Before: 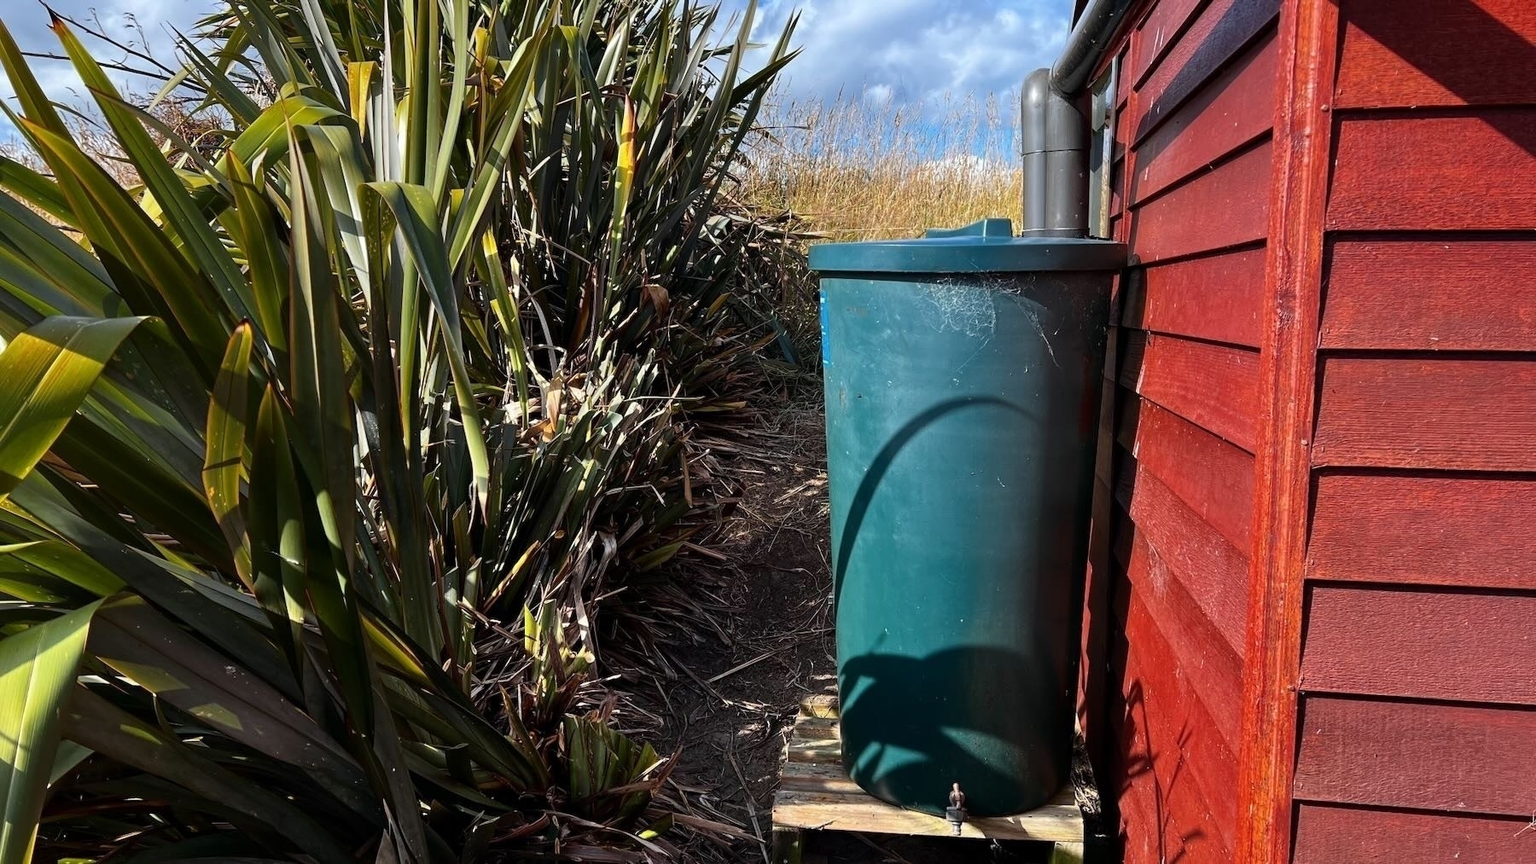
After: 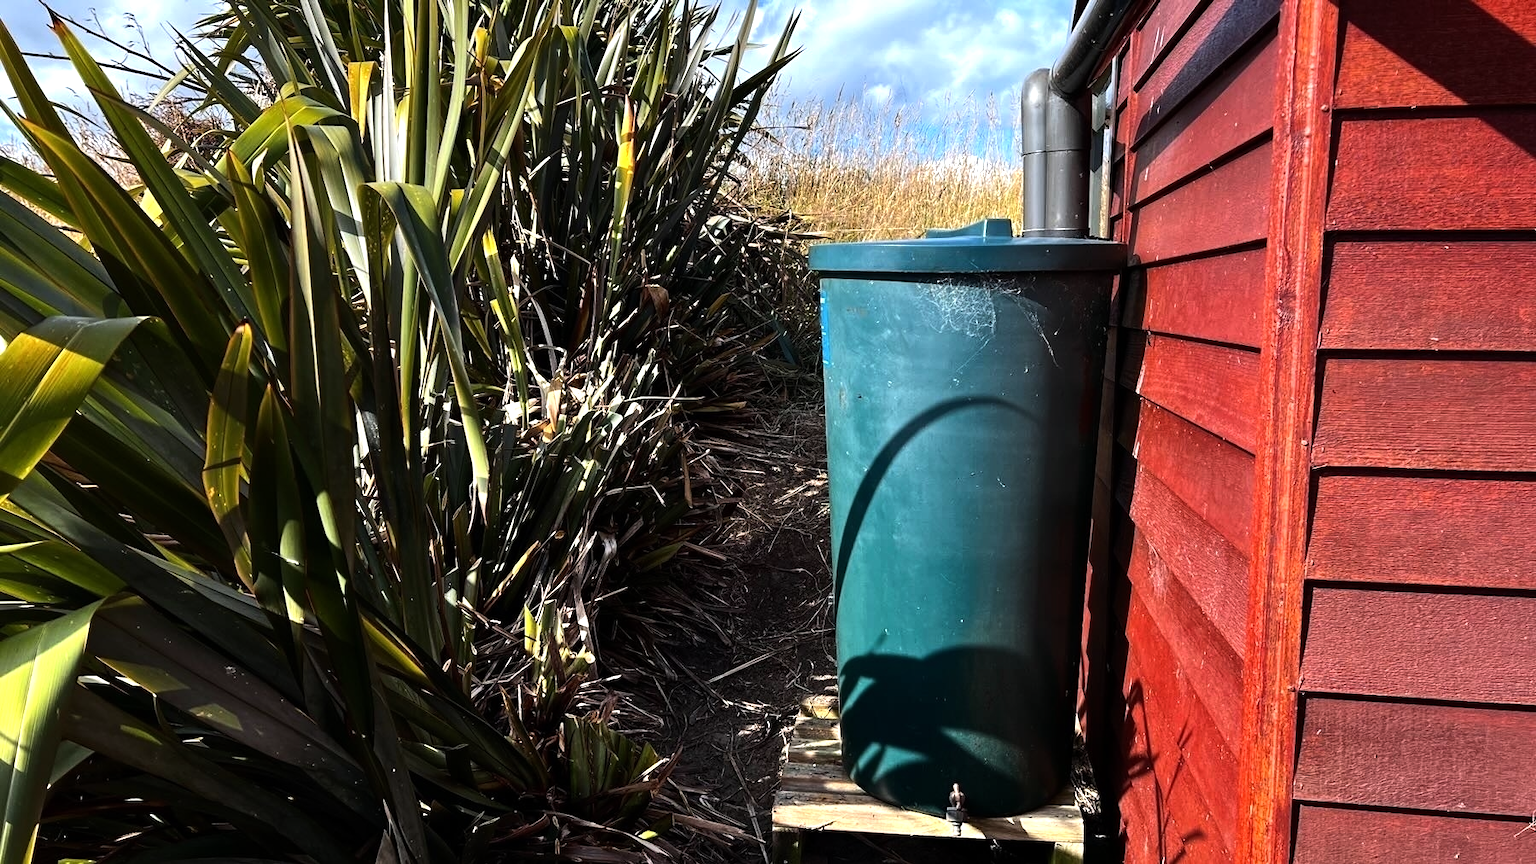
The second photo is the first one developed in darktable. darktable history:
tone equalizer: -8 EV -0.754 EV, -7 EV -0.709 EV, -6 EV -0.58 EV, -5 EV -0.414 EV, -3 EV 0.39 EV, -2 EV 0.6 EV, -1 EV 0.681 EV, +0 EV 0.772 EV, edges refinement/feathering 500, mask exposure compensation -1.57 EV, preserve details no
color correction: highlights b* -0.024
